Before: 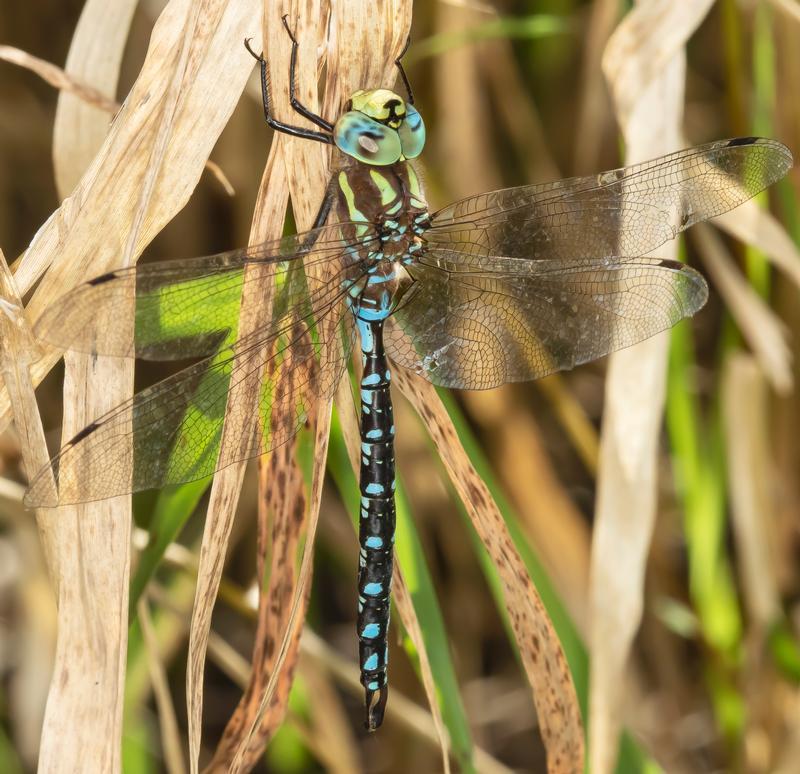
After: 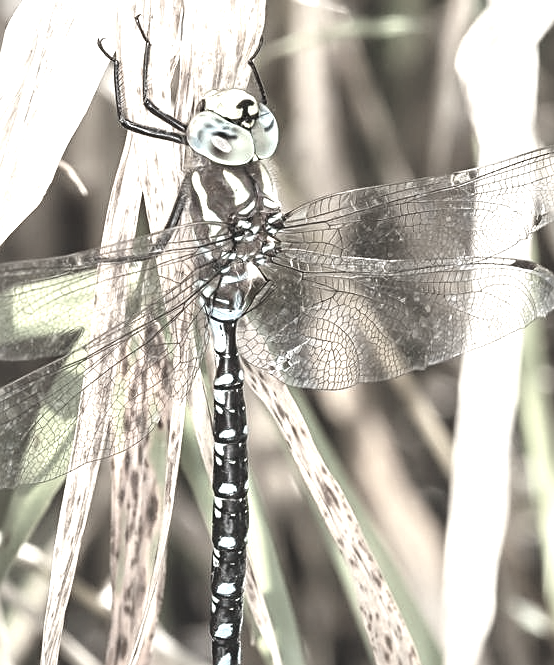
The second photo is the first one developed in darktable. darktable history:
crop: left 18.479%, right 12.2%, bottom 13.971%
exposure: black level correction -0.005, exposure 1 EV, compensate highlight preservation false
levels: levels [0, 0.48, 0.961]
color correction: saturation 0.2
sharpen: on, module defaults
